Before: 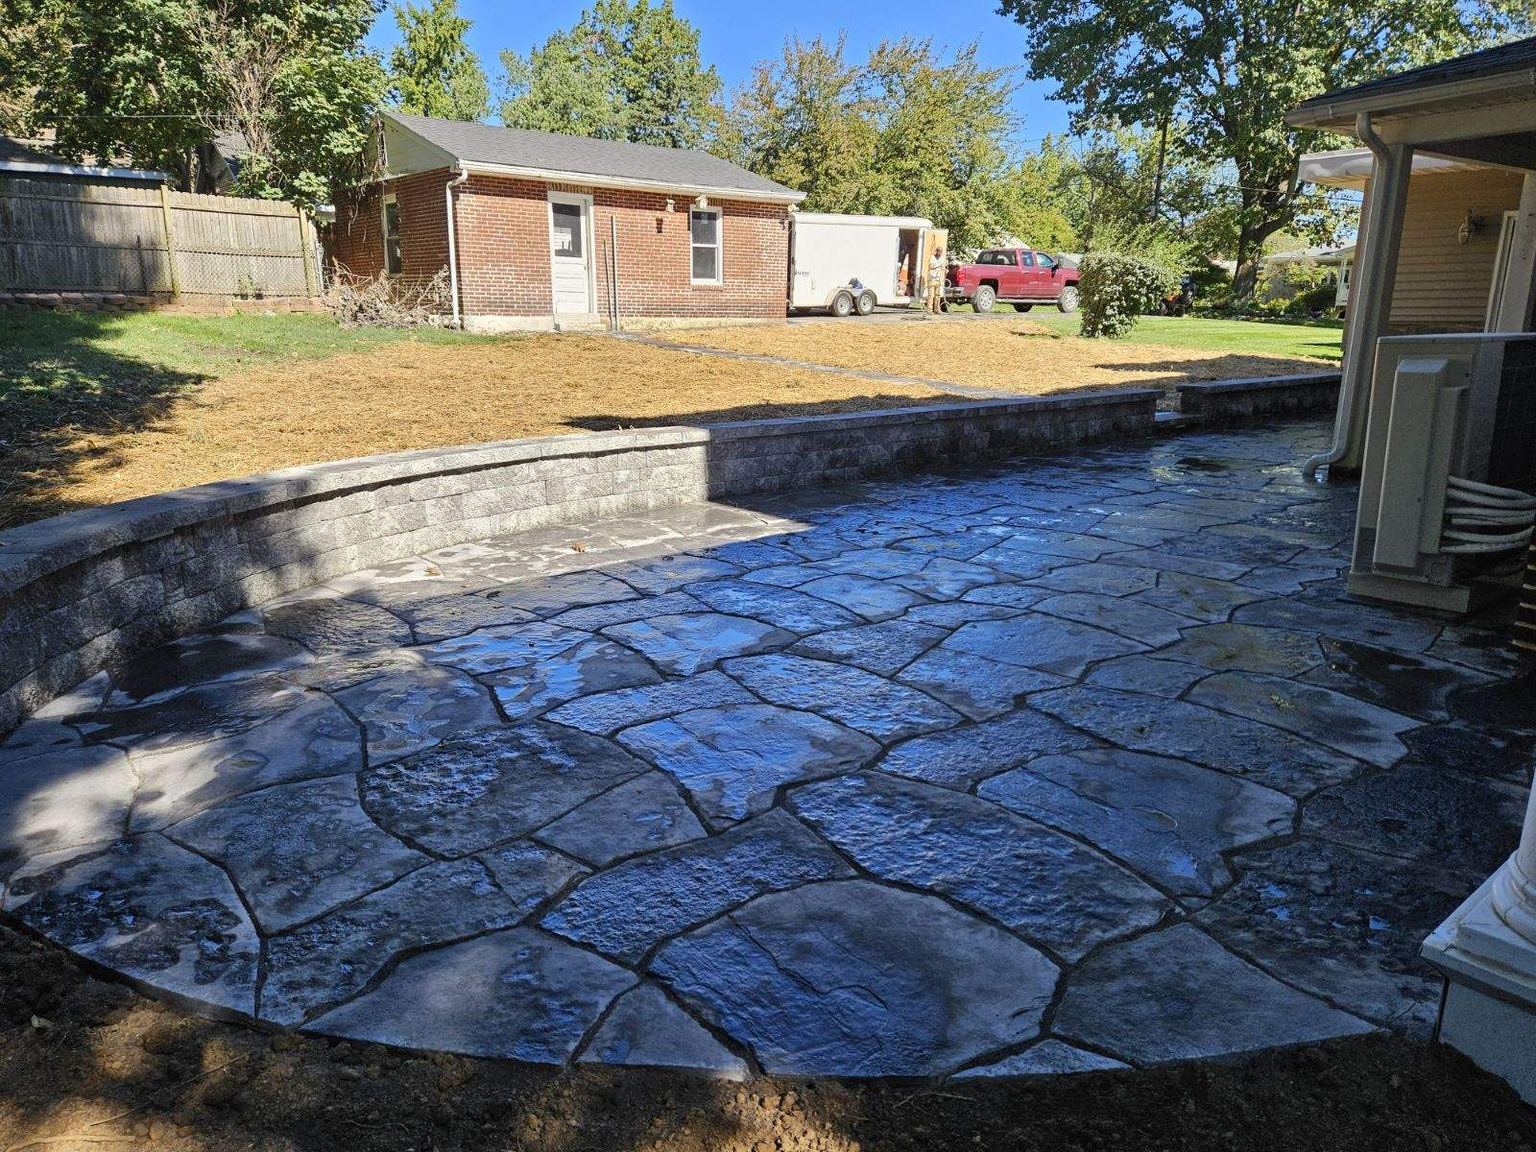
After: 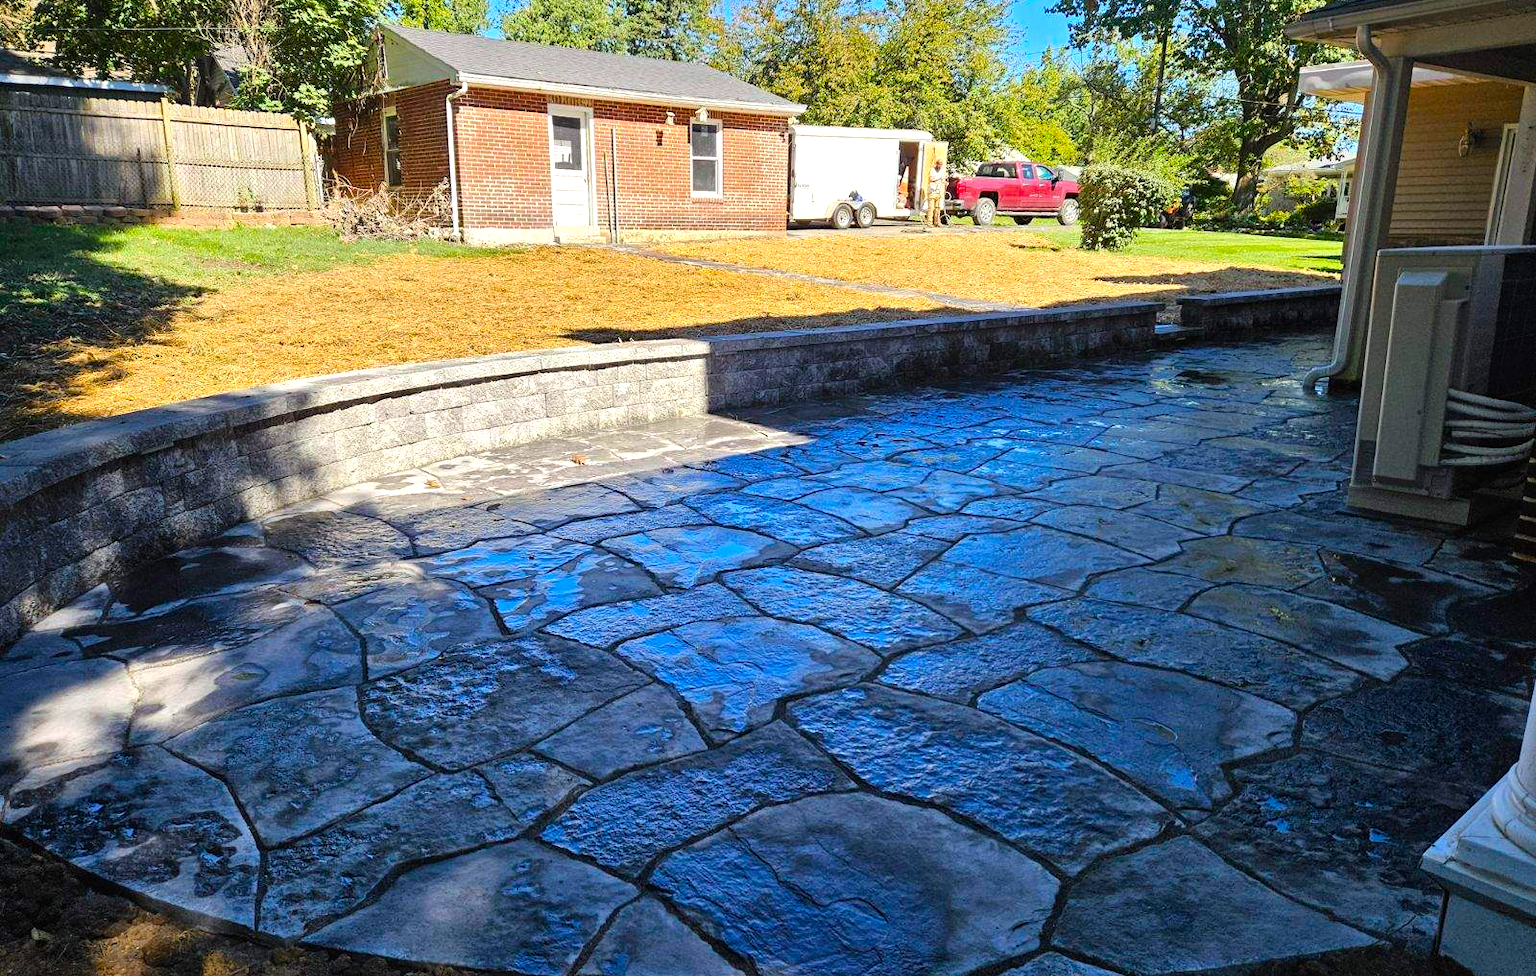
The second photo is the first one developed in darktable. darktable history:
tone equalizer: -8 EV -0.438 EV, -7 EV -0.368 EV, -6 EV -0.334 EV, -5 EV -0.259 EV, -3 EV 0.241 EV, -2 EV 0.338 EV, -1 EV 0.371 EV, +0 EV 0.398 EV, mask exposure compensation -0.499 EV
crop: top 7.623%, bottom 7.557%
color balance rgb: perceptual saturation grading › global saturation 25.144%
